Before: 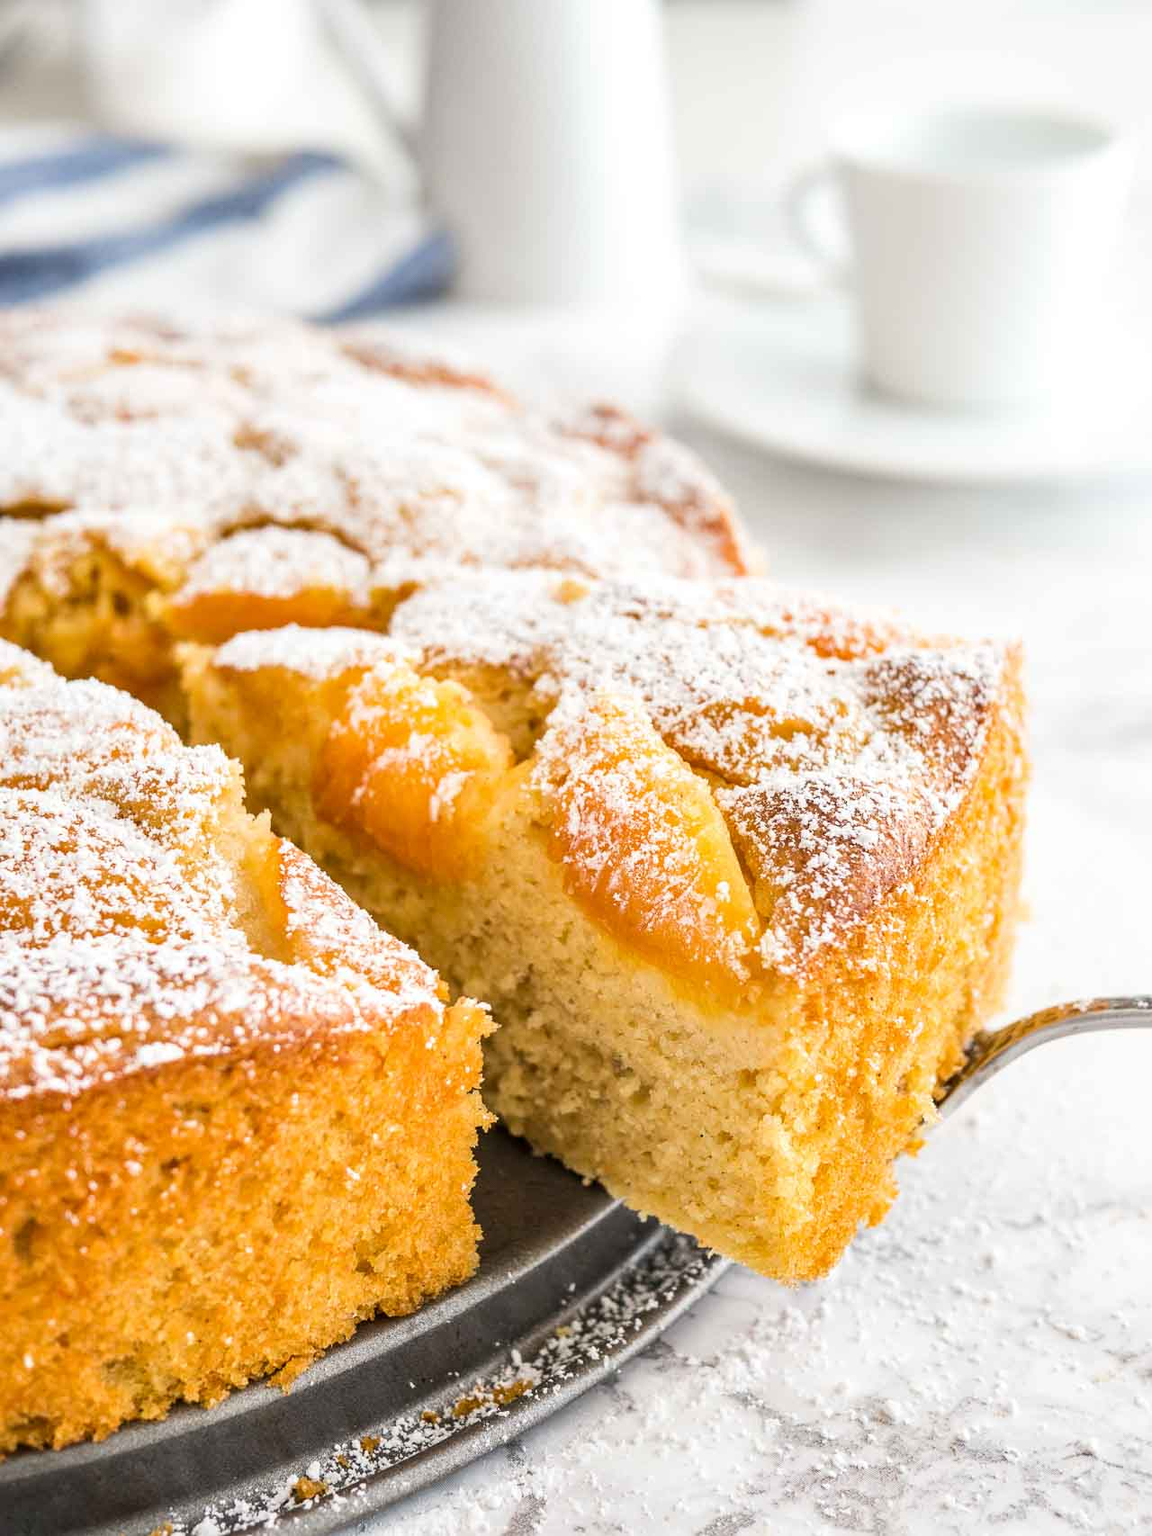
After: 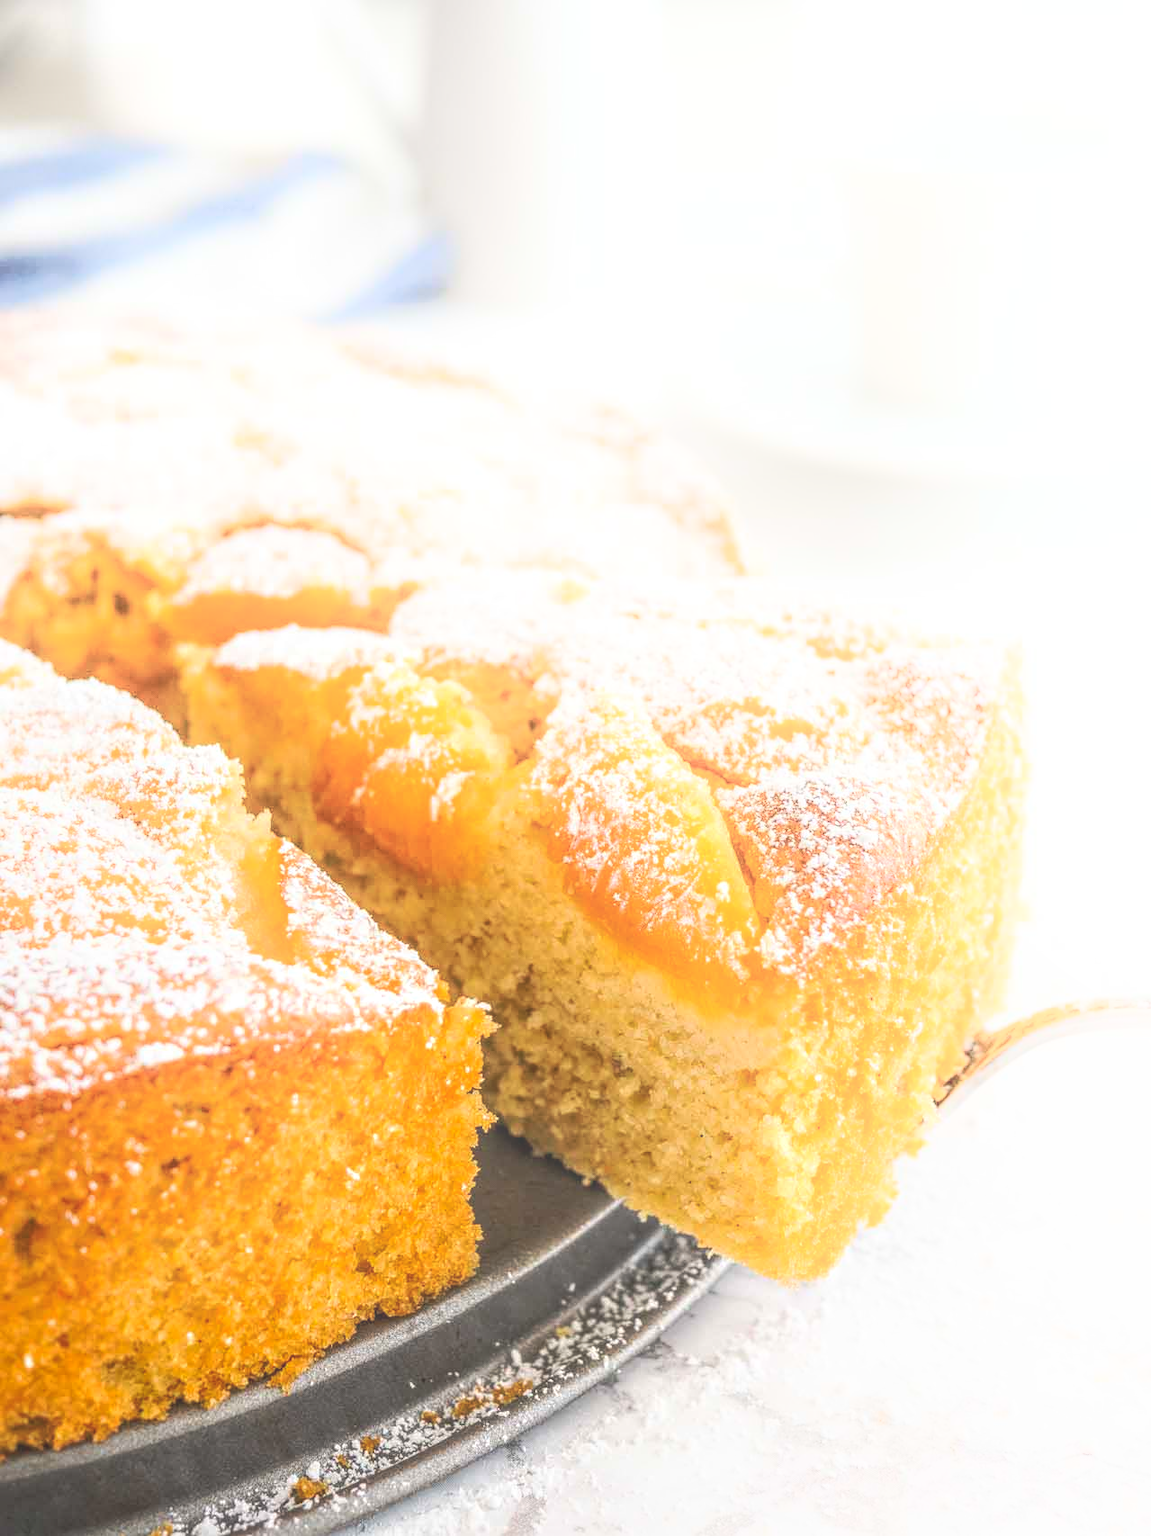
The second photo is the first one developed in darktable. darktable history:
local contrast: highlights 73%, shadows 15%, midtone range 0.197
shadows and highlights: shadows -54.3, highlights 86.09, soften with gaussian
tone curve: curves: ch0 [(0, 0) (0.003, 0.002) (0.011, 0.009) (0.025, 0.02) (0.044, 0.035) (0.069, 0.055) (0.1, 0.08) (0.136, 0.109) (0.177, 0.142) (0.224, 0.179) (0.277, 0.222) (0.335, 0.268) (0.399, 0.329) (0.468, 0.409) (0.543, 0.495) (0.623, 0.579) (0.709, 0.669) (0.801, 0.767) (0.898, 0.885) (1, 1)], preserve colors none
